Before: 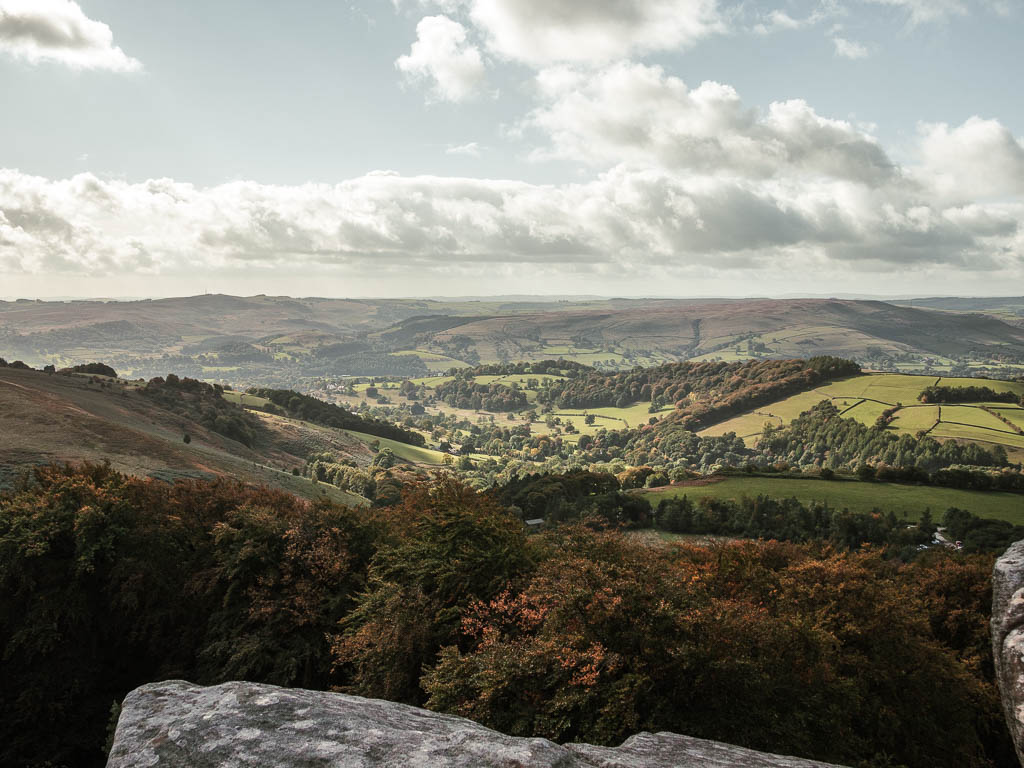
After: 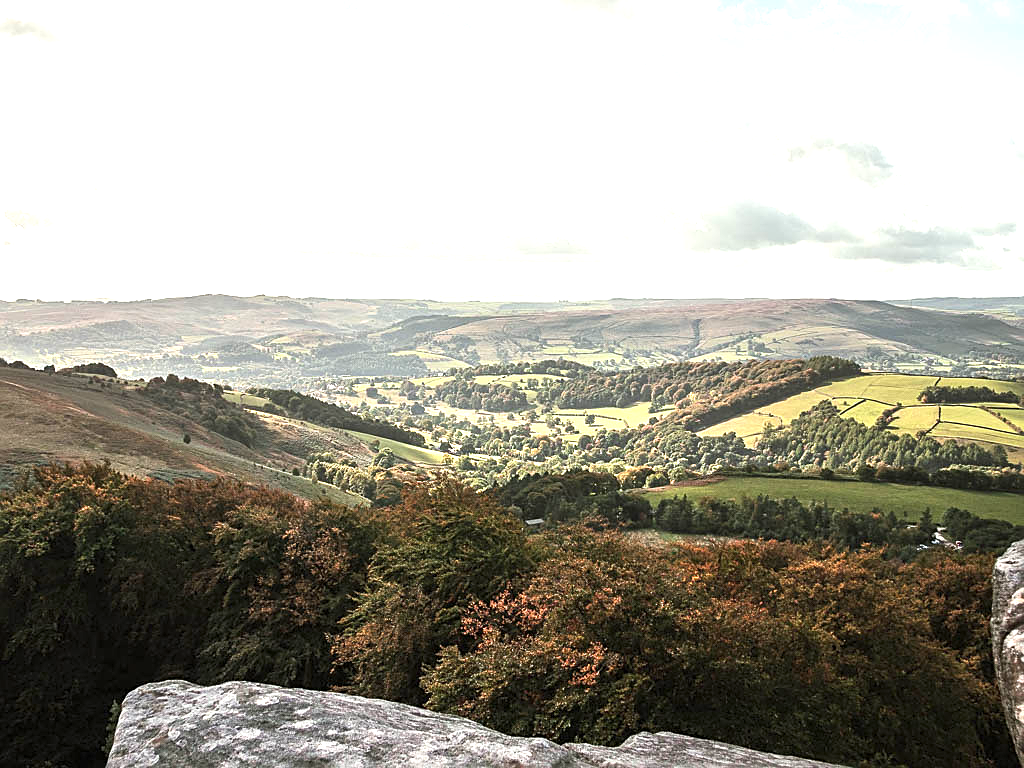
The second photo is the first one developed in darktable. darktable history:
sharpen: on, module defaults
exposure: exposure 1.165 EV, compensate highlight preservation false
